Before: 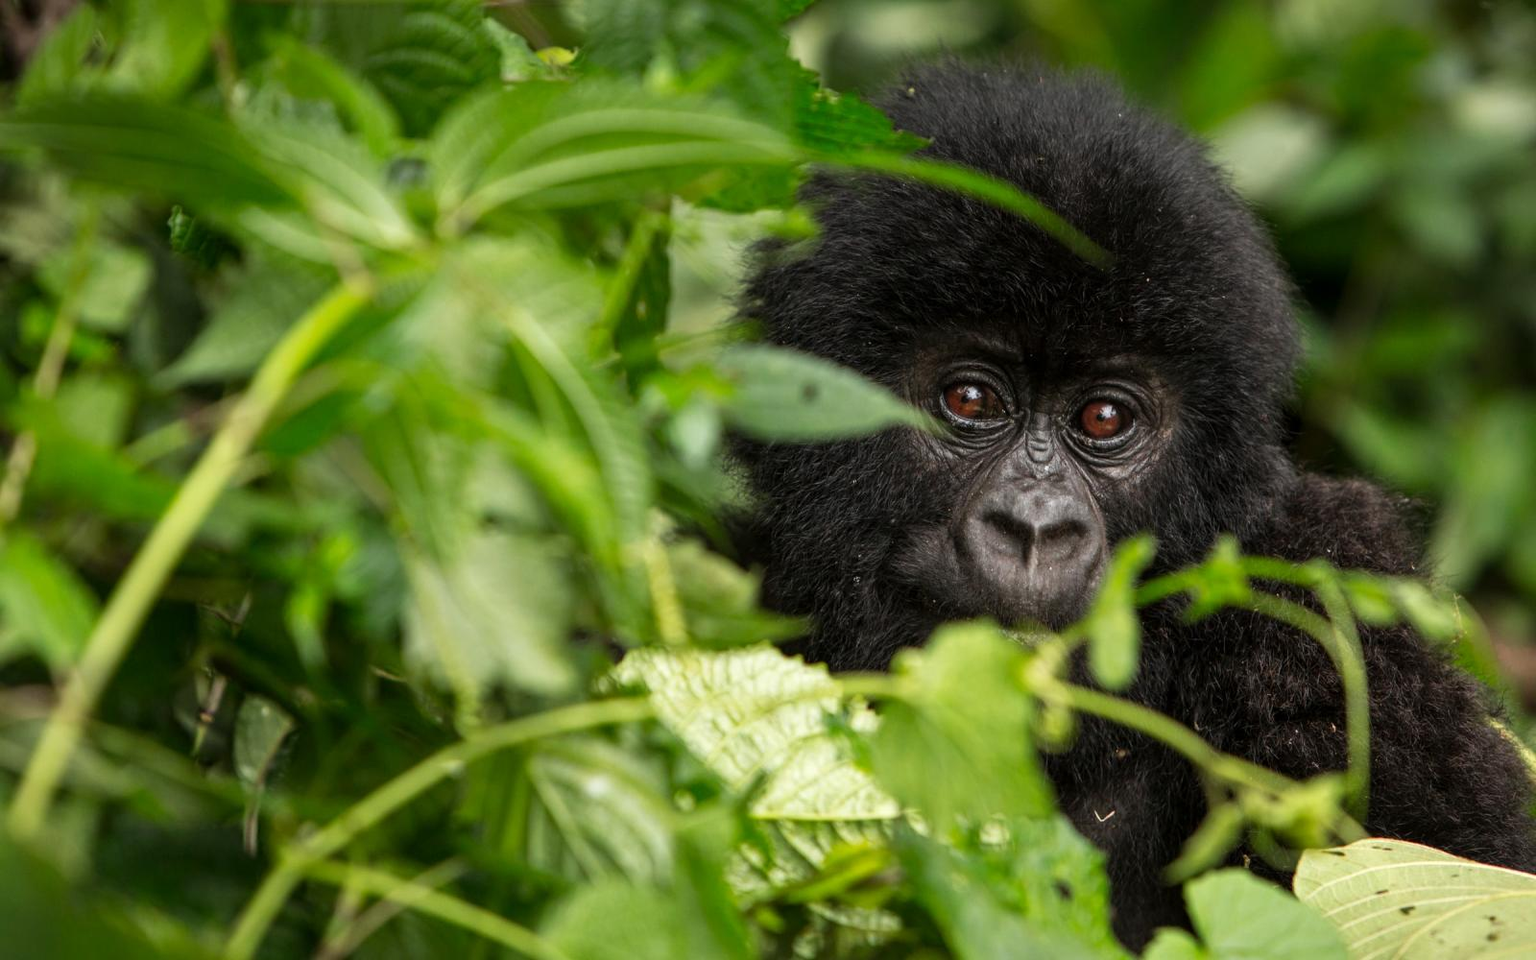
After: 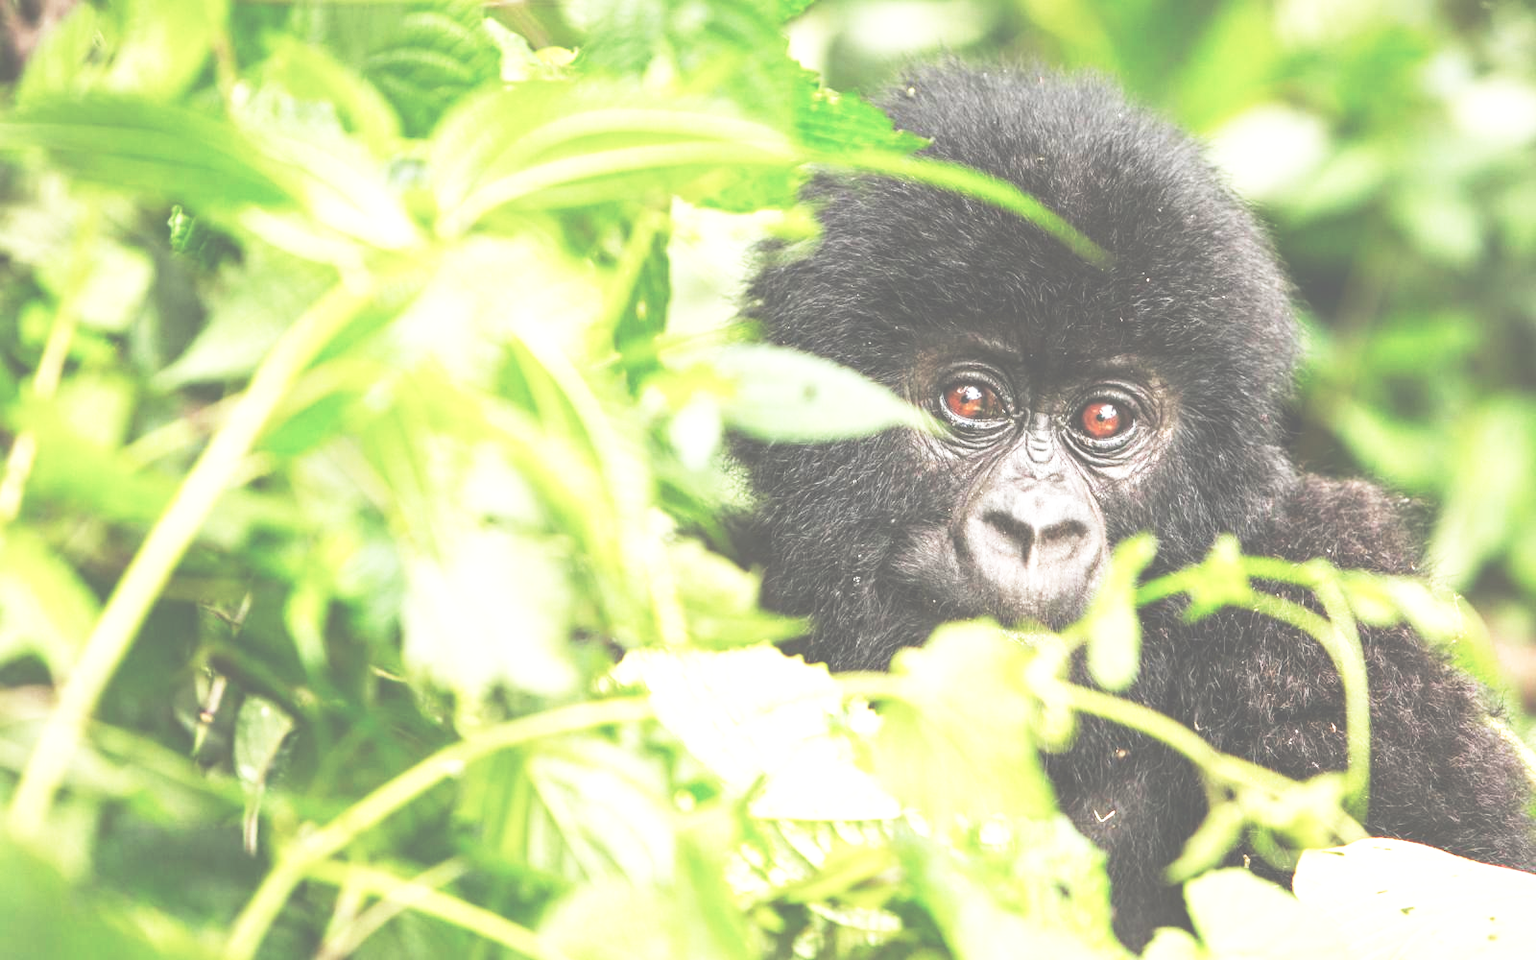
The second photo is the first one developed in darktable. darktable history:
exposure: black level correction -0.024, exposure 1.395 EV, compensate exposure bias true, compensate highlight preservation false
base curve: curves: ch0 [(0, 0) (0.012, 0.01) (0.073, 0.168) (0.31, 0.711) (0.645, 0.957) (1, 1)], preserve colors none
